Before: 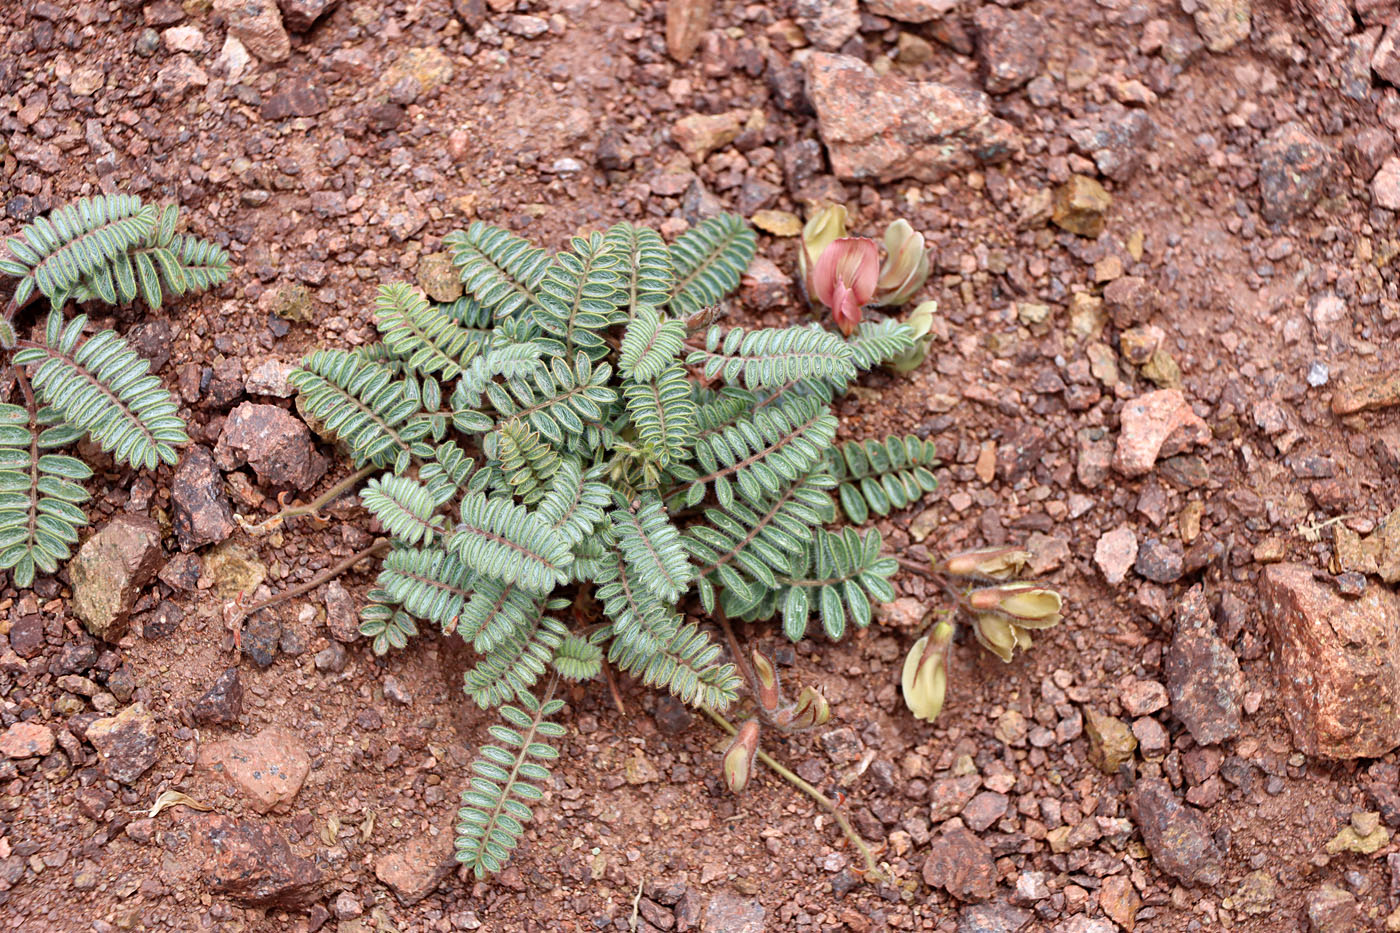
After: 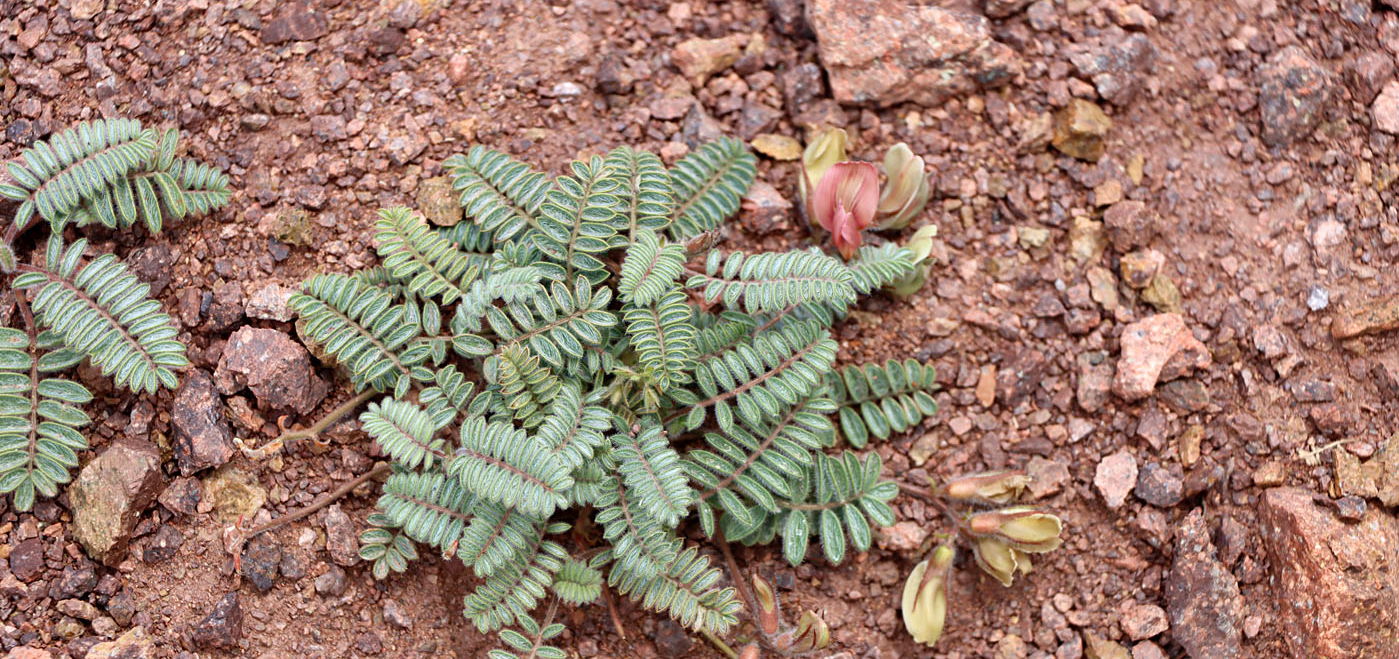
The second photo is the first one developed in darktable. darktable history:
white balance: emerald 1
crop and rotate: top 8.293%, bottom 20.996%
